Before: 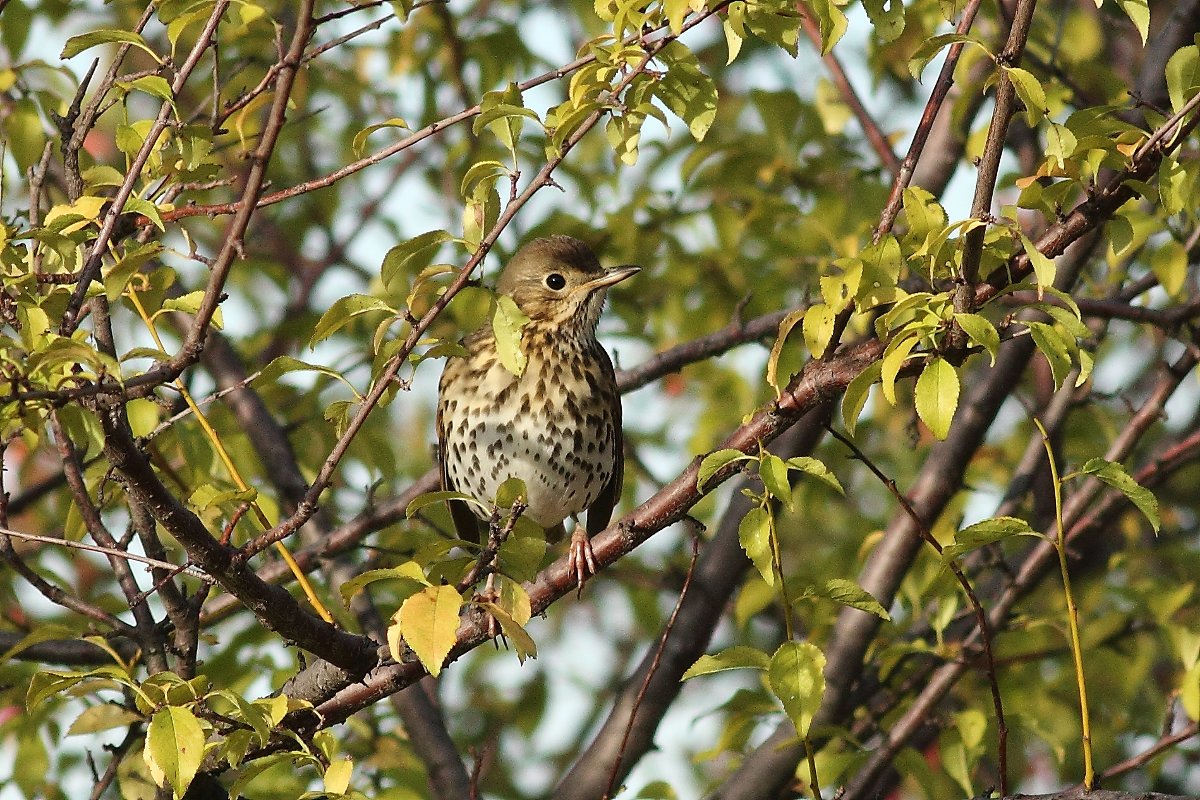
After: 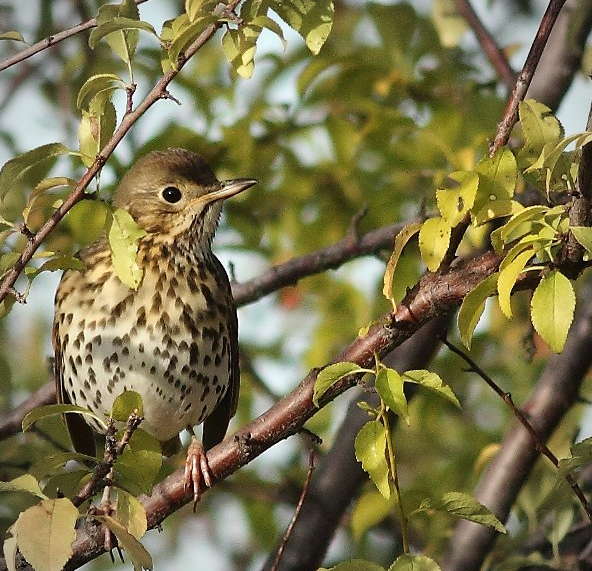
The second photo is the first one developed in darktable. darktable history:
crop: left 32.052%, top 10.963%, right 18.557%, bottom 17.542%
vignetting: fall-off radius 61.06%
